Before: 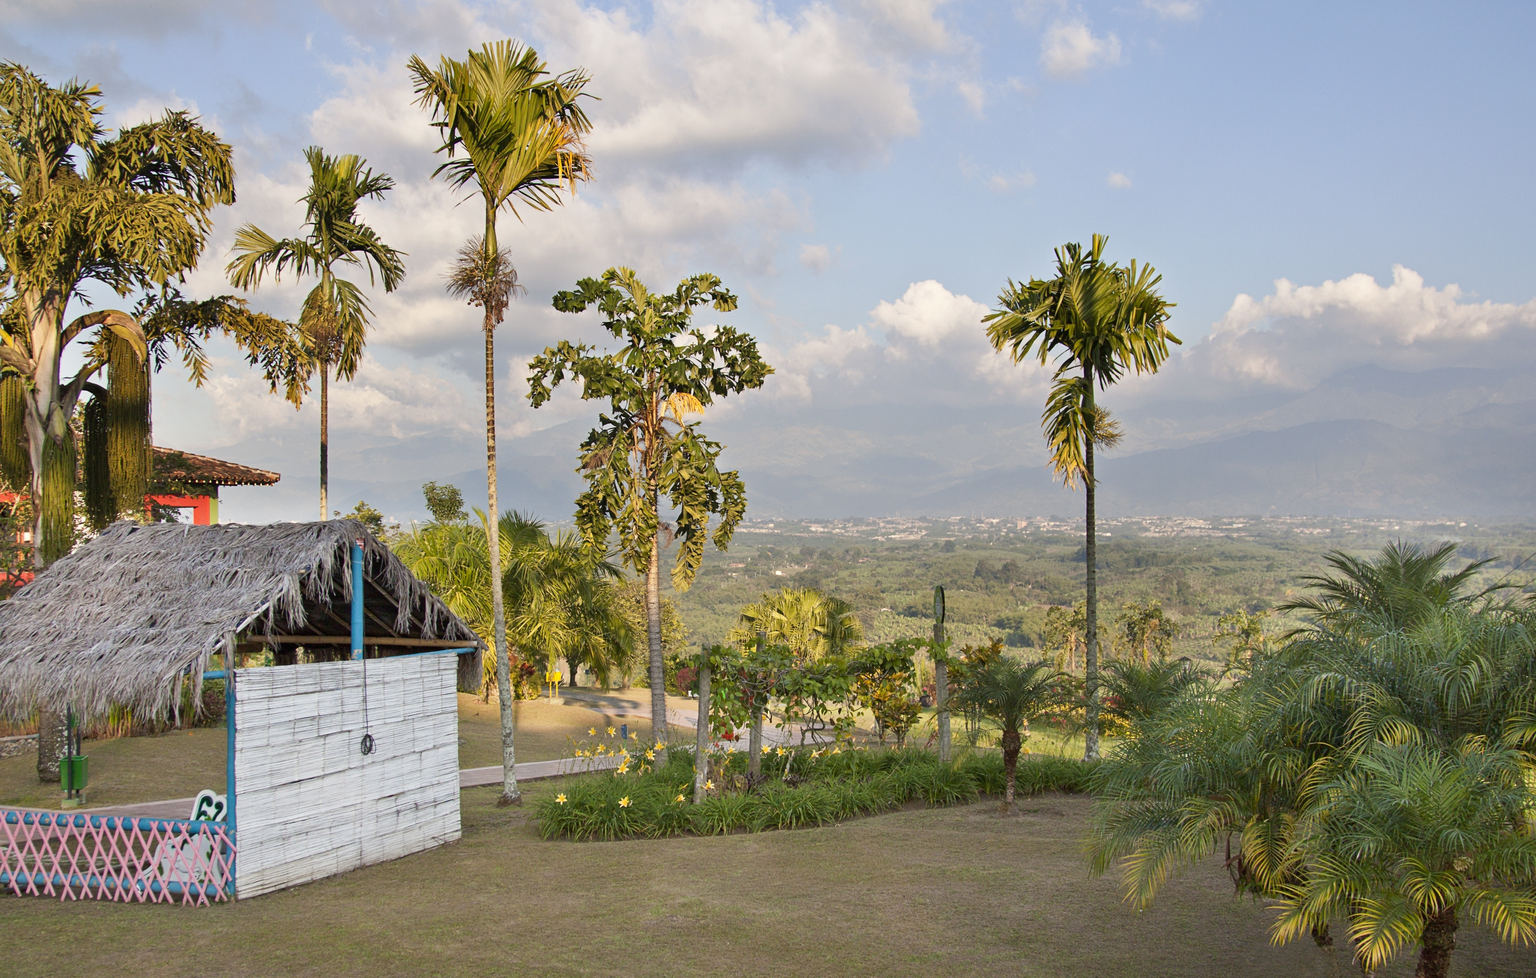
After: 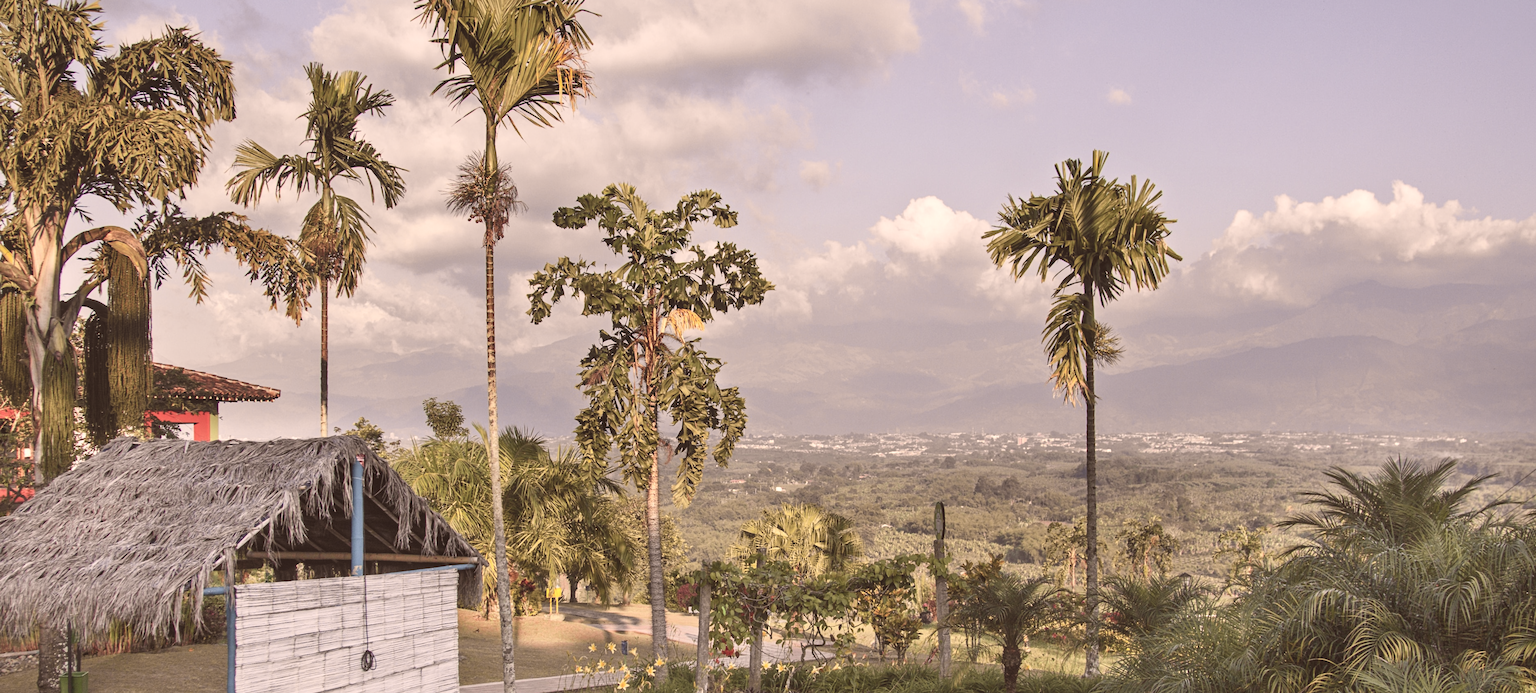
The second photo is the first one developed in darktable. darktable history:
exposure: black level correction -0.021, exposure -0.034 EV, compensate highlight preservation false
local contrast: on, module defaults
color correction: highlights a* 10.17, highlights b* 9.74, shadows a* 8.56, shadows b* 7.86, saturation 0.772
tone curve: curves: ch0 [(0, 0.012) (0.056, 0.046) (0.218, 0.213) (0.606, 0.62) (0.82, 0.846) (1, 1)]; ch1 [(0, 0) (0.226, 0.261) (0.403, 0.437) (0.469, 0.472) (0.495, 0.499) (0.514, 0.504) (0.545, 0.555) (0.59, 0.598) (0.714, 0.733) (1, 1)]; ch2 [(0, 0) (0.269, 0.299) (0.459, 0.45) (0.498, 0.499) (0.523, 0.512) (0.568, 0.558) (0.634, 0.617) (0.702, 0.662) (0.781, 0.775) (1, 1)], color space Lab, independent channels, preserve colors none
crop and rotate: top 8.592%, bottom 20.494%
